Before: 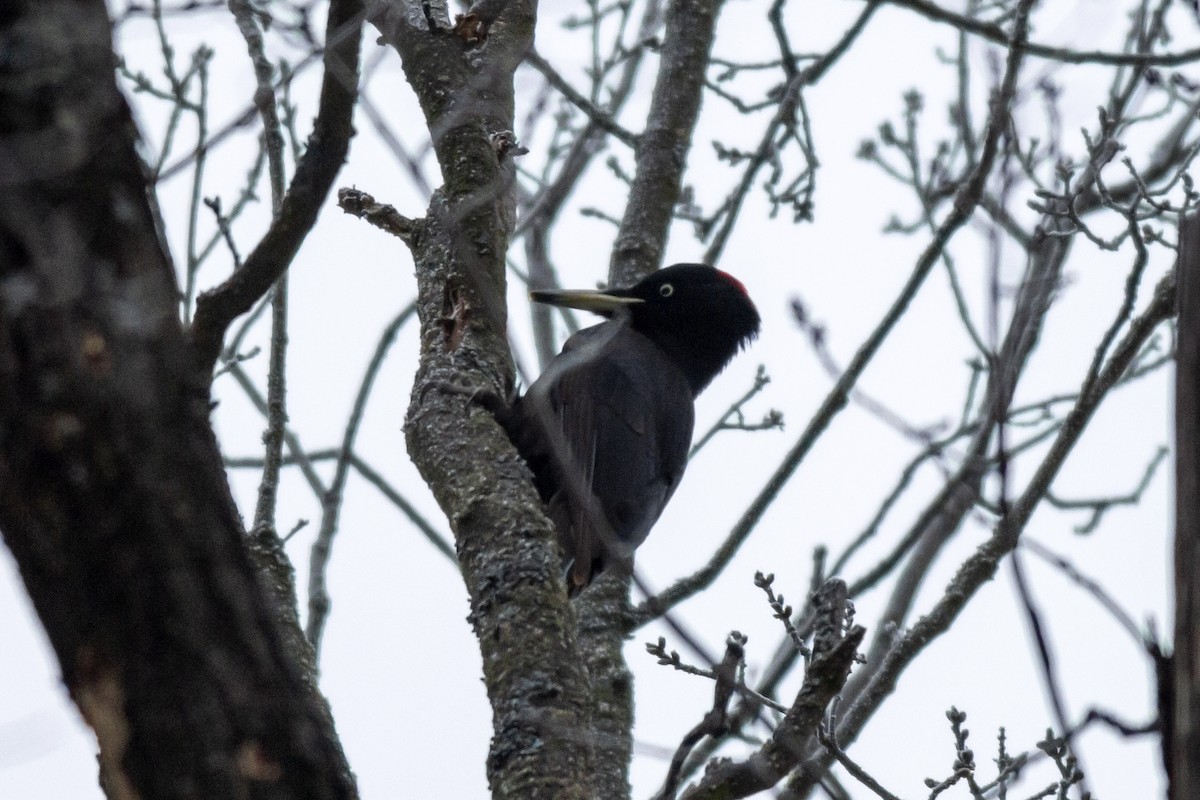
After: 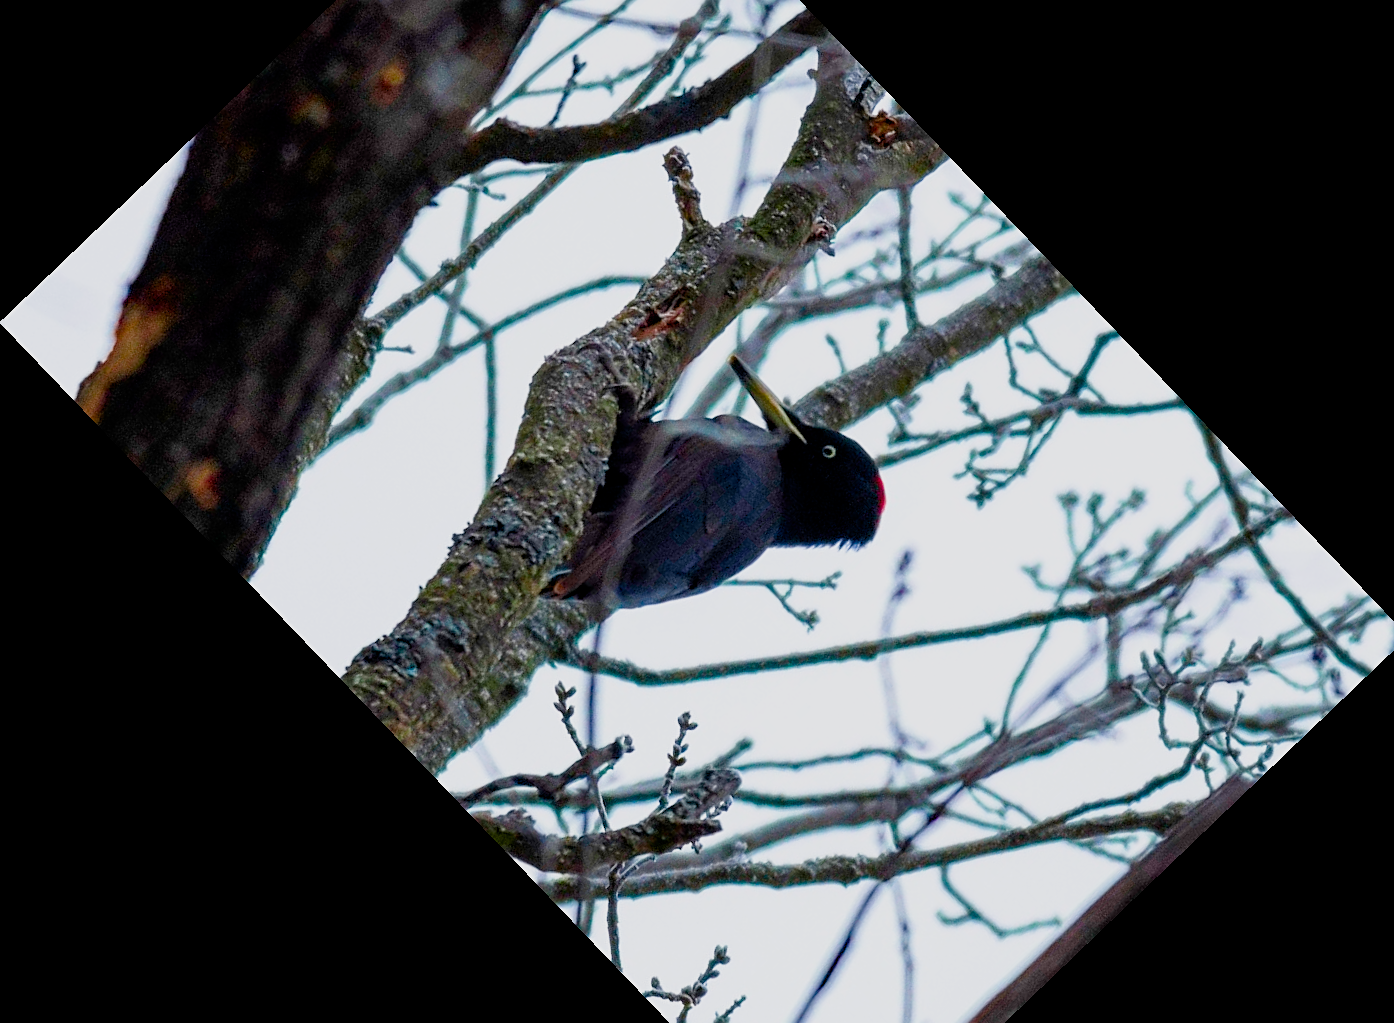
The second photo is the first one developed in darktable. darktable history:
sharpen: on, module defaults
filmic rgb: black relative exposure -13 EV, threshold 3 EV, target white luminance 85%, hardness 6.3, latitude 42.11%, contrast 0.858, shadows ↔ highlights balance 8.63%, color science v4 (2020), enable highlight reconstruction true
color balance rgb: linear chroma grading › shadows -2.2%, linear chroma grading › highlights -15%, linear chroma grading › global chroma -10%, linear chroma grading › mid-tones -10%, perceptual saturation grading › global saturation 45%, perceptual saturation grading › highlights -50%, perceptual saturation grading › shadows 30%, perceptual brilliance grading › global brilliance 18%, global vibrance 45%
contrast brightness saturation: brightness -0.02, saturation 0.35
crop and rotate: angle -46.26°, top 16.234%, right 0.912%, bottom 11.704%
bloom: size 3%, threshold 100%, strength 0%
